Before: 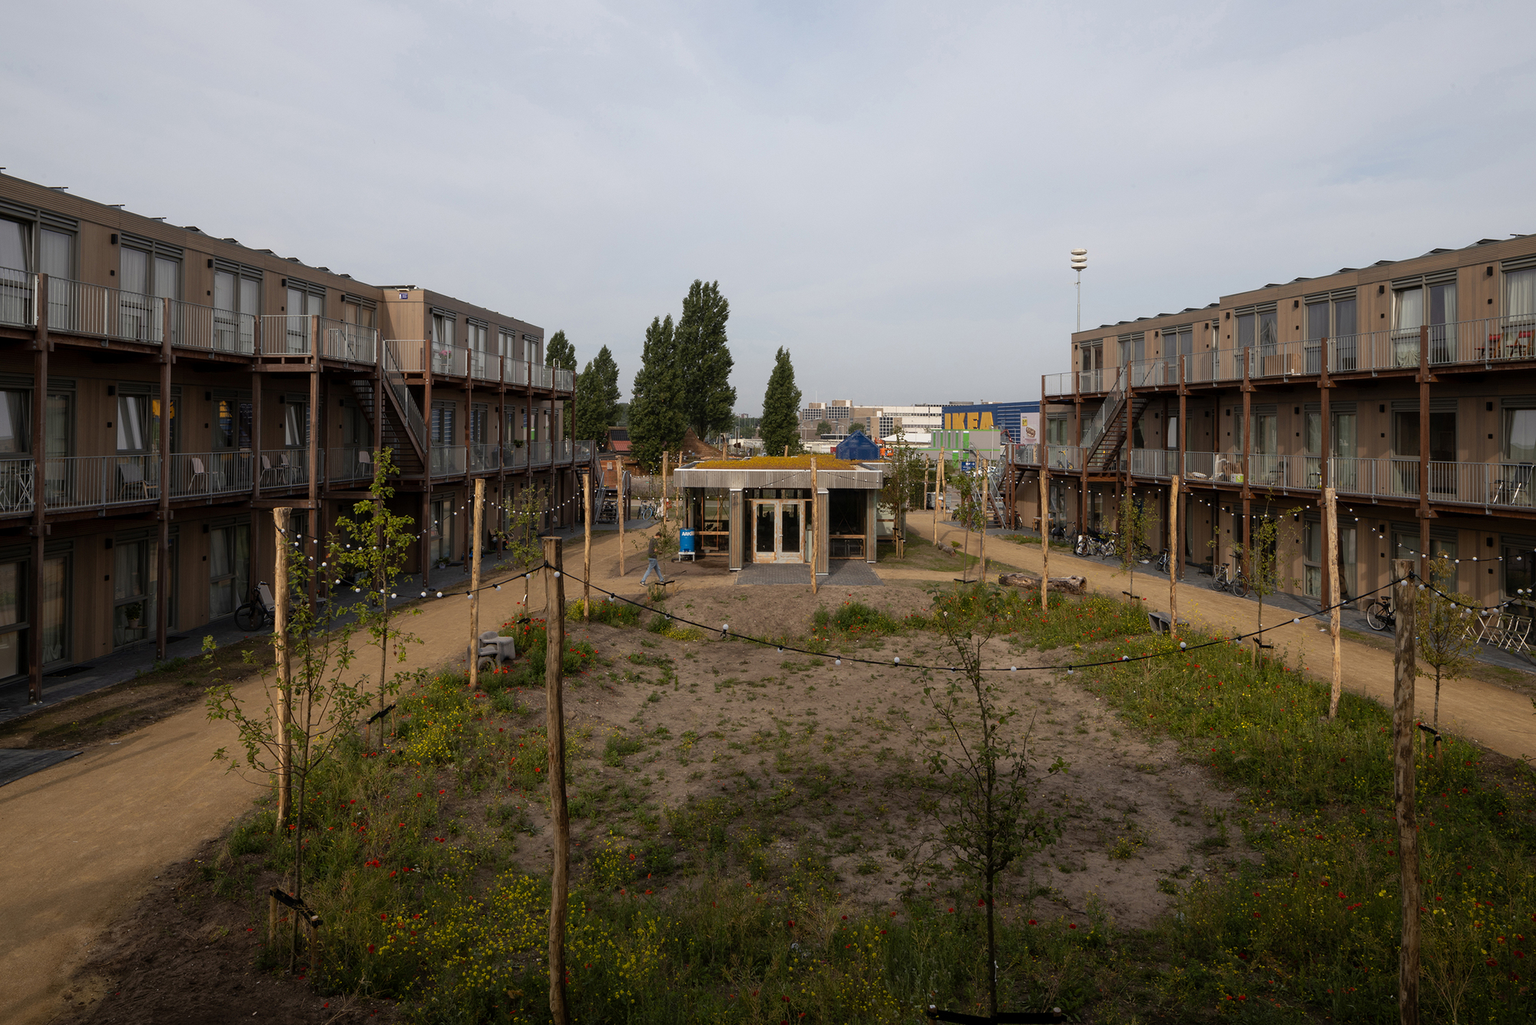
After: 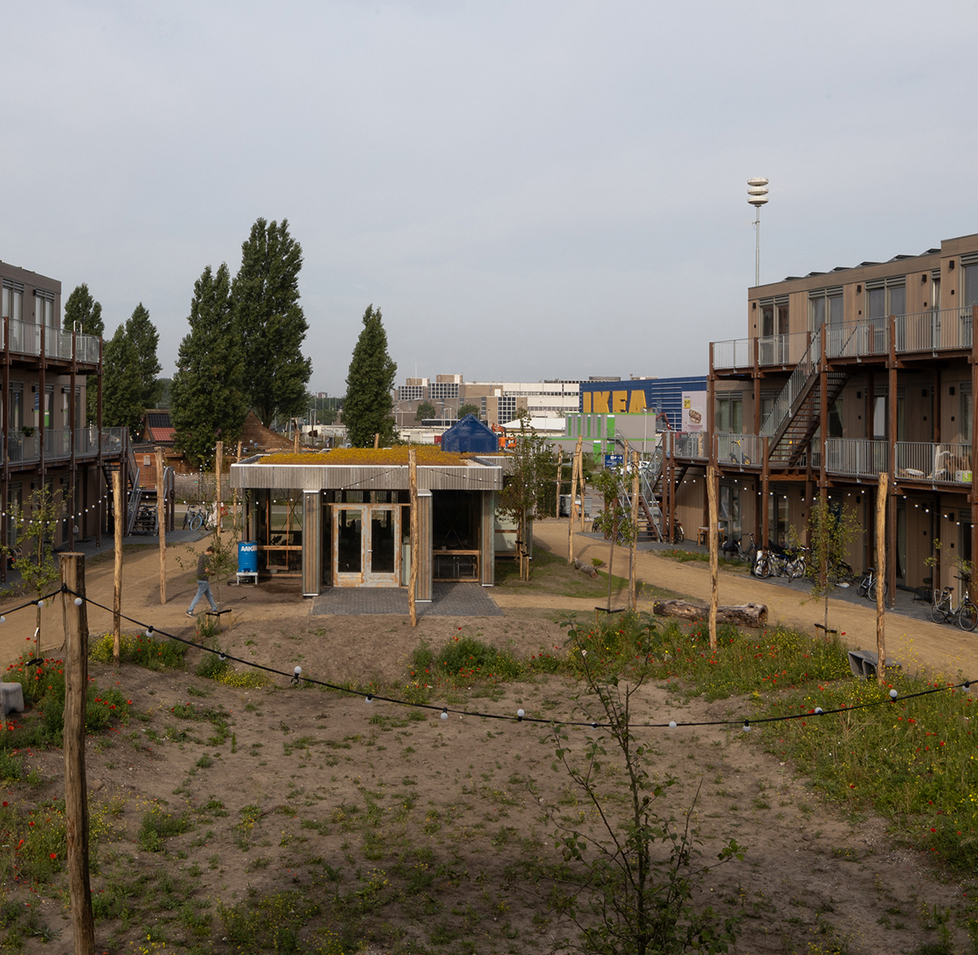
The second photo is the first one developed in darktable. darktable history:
crop: left 32.388%, top 10.981%, right 18.671%, bottom 17.425%
